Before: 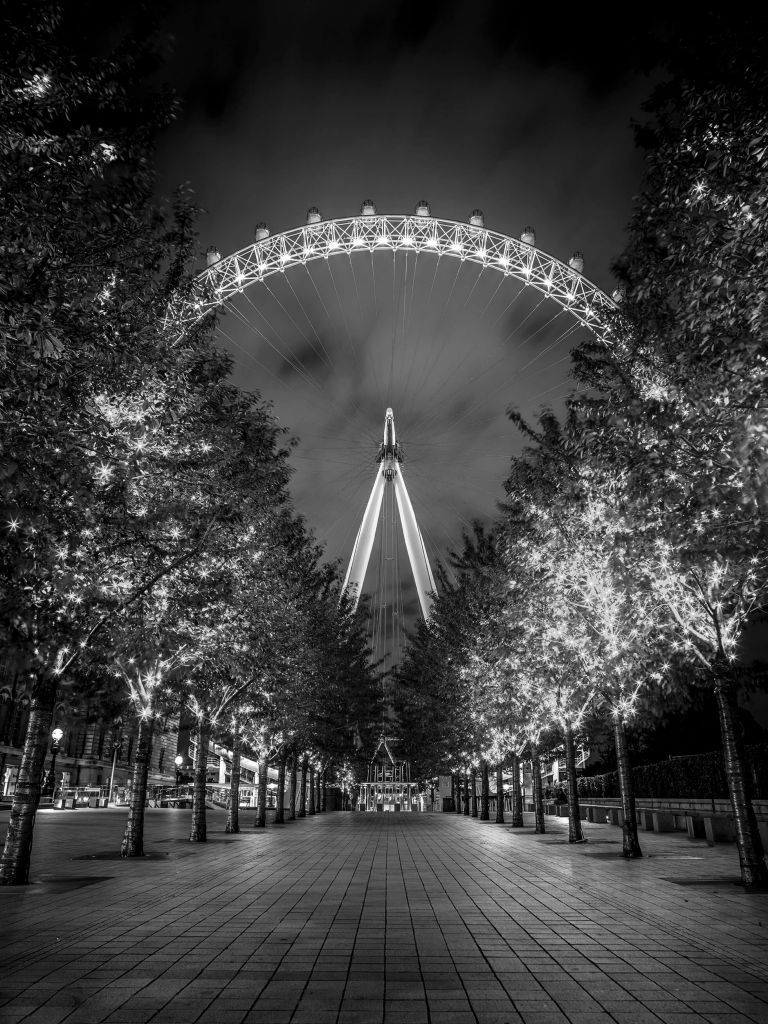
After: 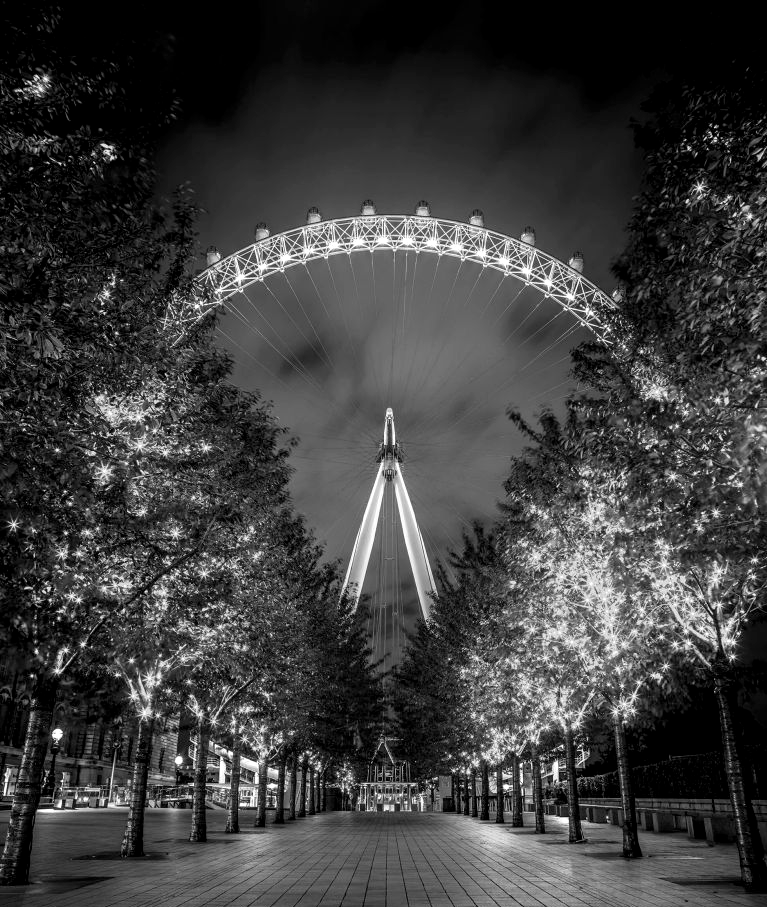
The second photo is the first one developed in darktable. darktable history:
crop and rotate: top 0%, bottom 11.378%
exposure: black level correction 0.003, exposure 0.148 EV, compensate exposure bias true, compensate highlight preservation false
